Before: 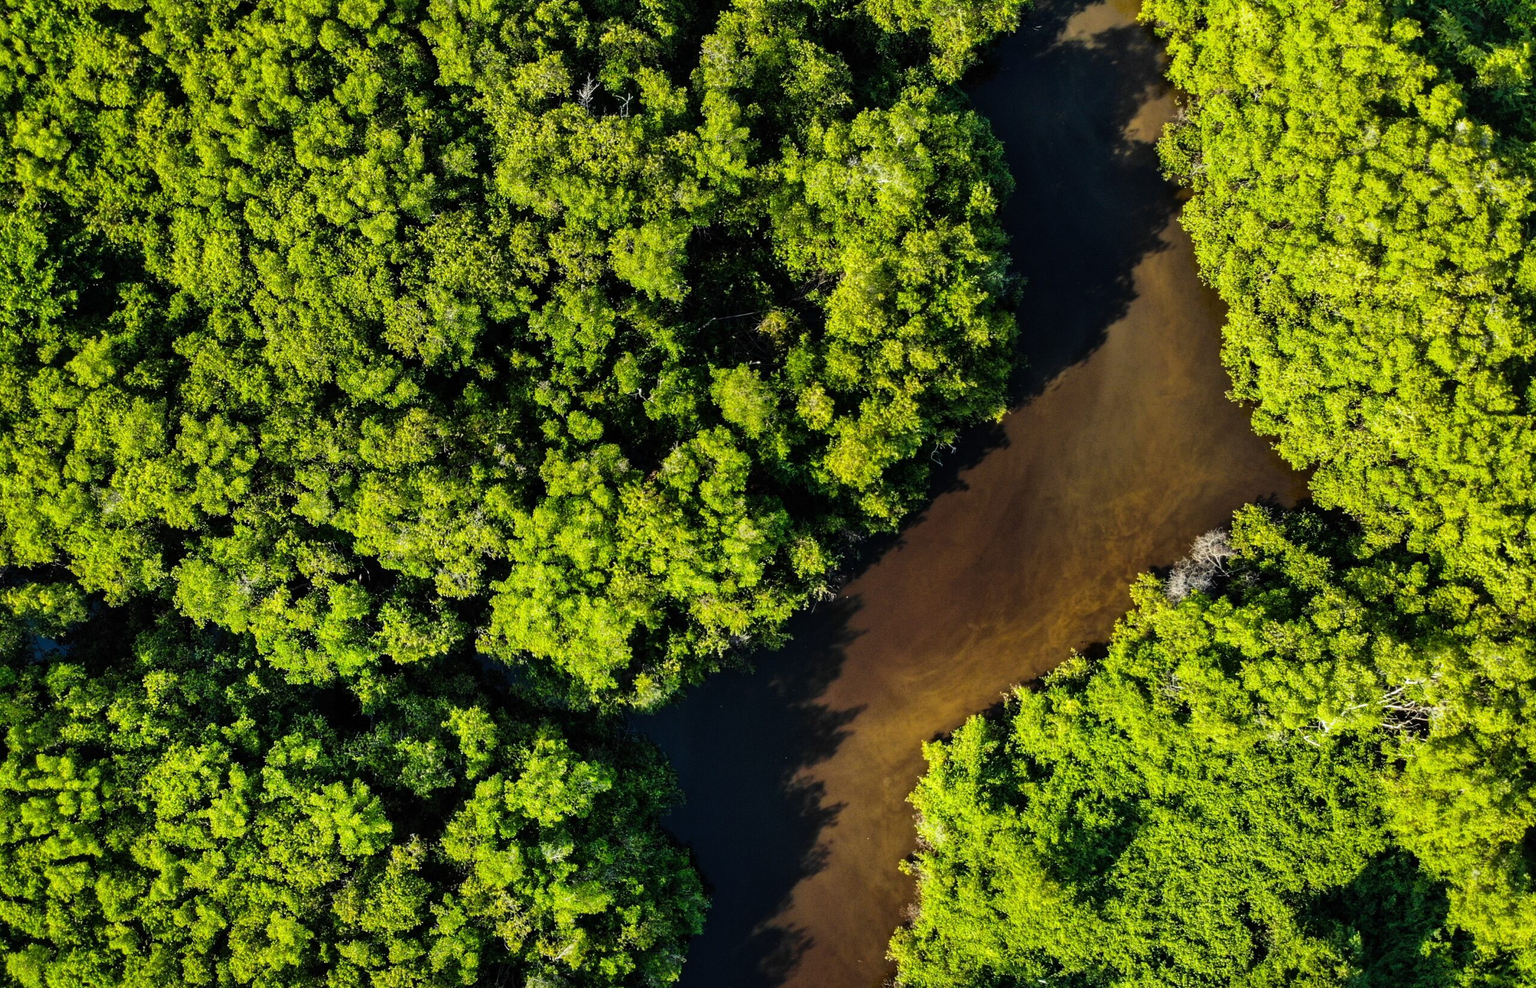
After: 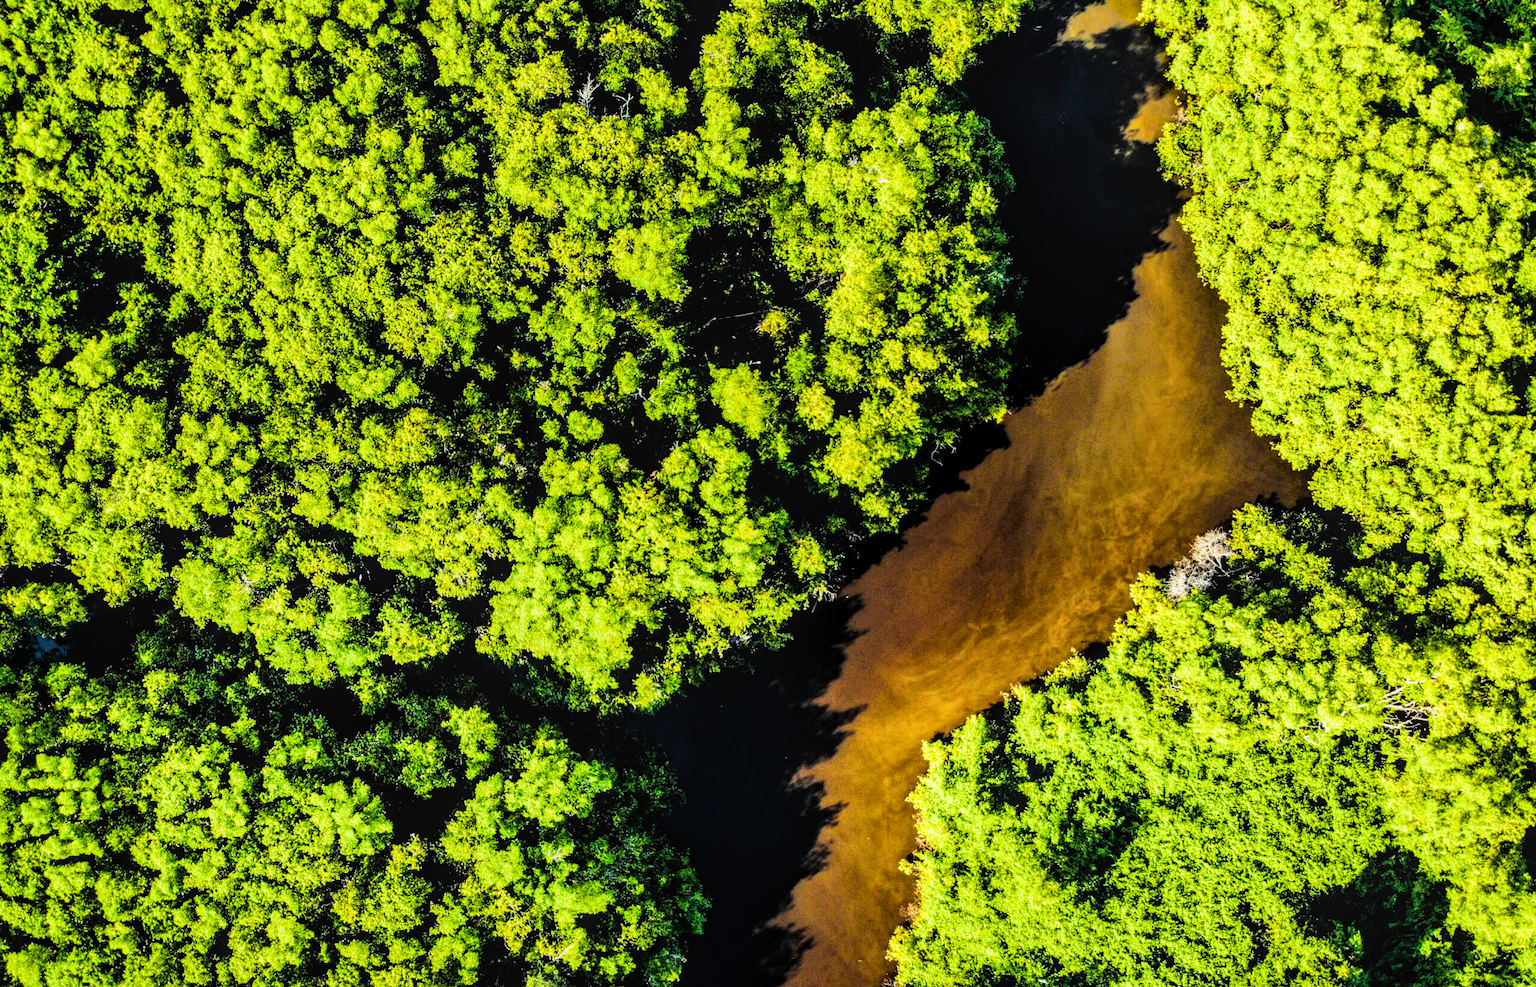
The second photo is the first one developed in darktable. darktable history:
local contrast: on, module defaults
exposure: black level correction 0, exposure 1.2 EV, compensate highlight preservation false
color balance rgb: perceptual saturation grading › global saturation 40%, global vibrance 20%
filmic rgb: black relative exposure -5 EV, hardness 2.88, contrast 1.4, highlights saturation mix -30%
